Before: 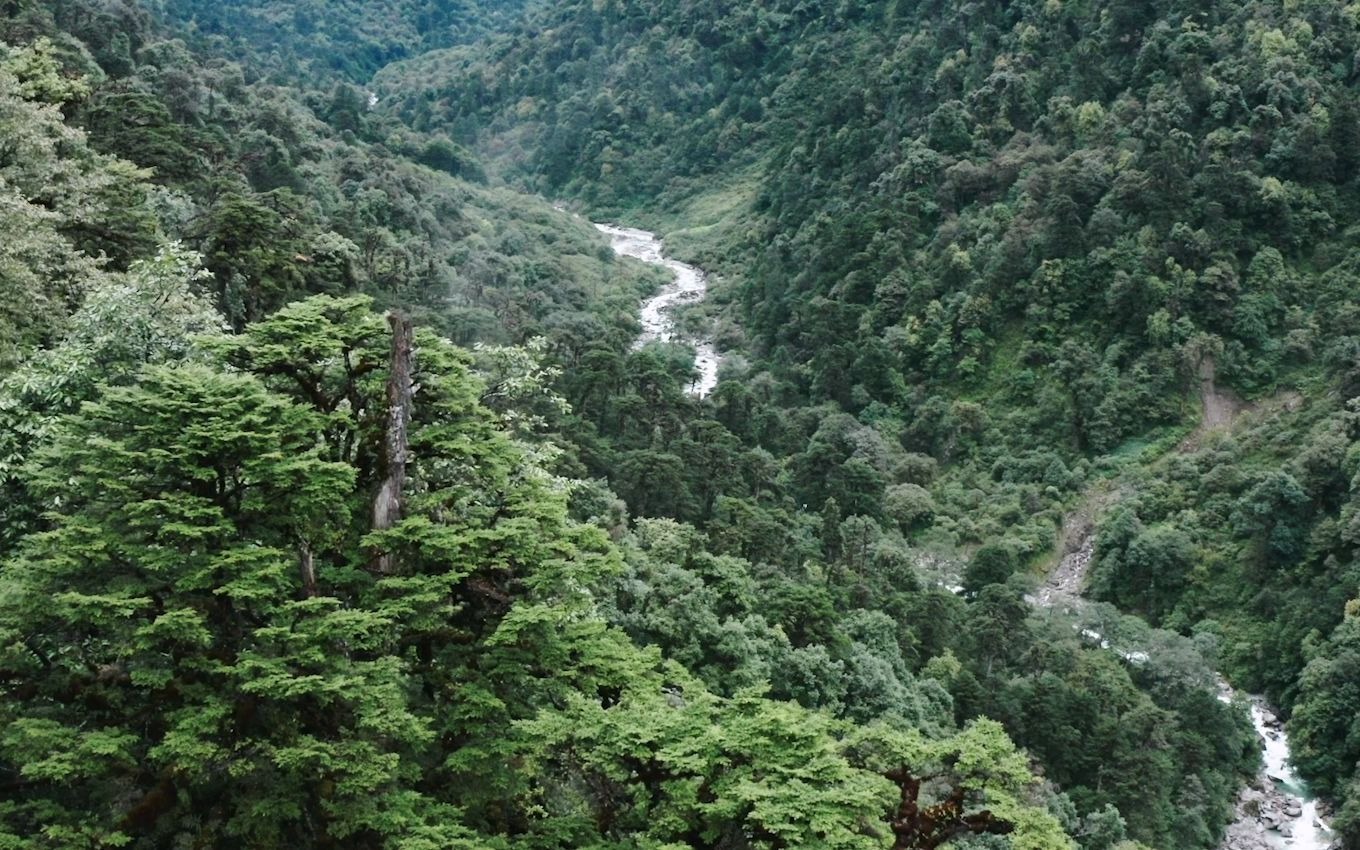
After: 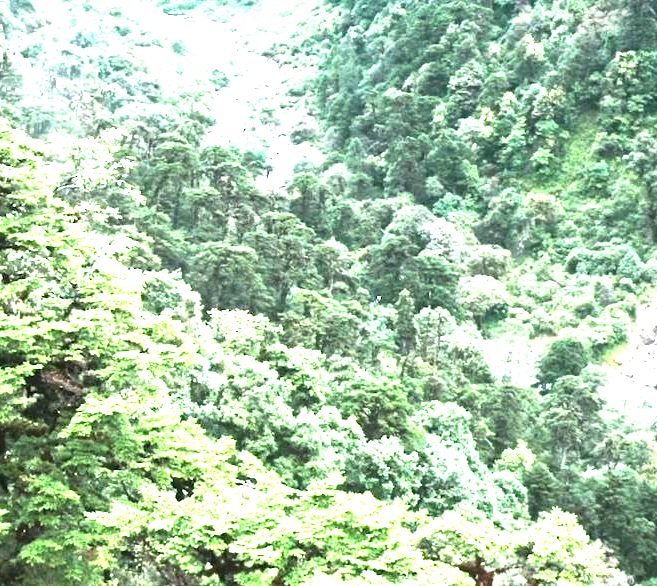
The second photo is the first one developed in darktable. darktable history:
tone equalizer: -8 EV -0.443 EV, -7 EV -0.408 EV, -6 EV -0.36 EV, -5 EV -0.237 EV, -3 EV 0.203 EV, -2 EV 0.306 EV, -1 EV 0.382 EV, +0 EV 0.426 EV
exposure: exposure 2.257 EV, compensate highlight preservation false
crop: left 31.35%, top 24.547%, right 20.309%, bottom 6.451%
